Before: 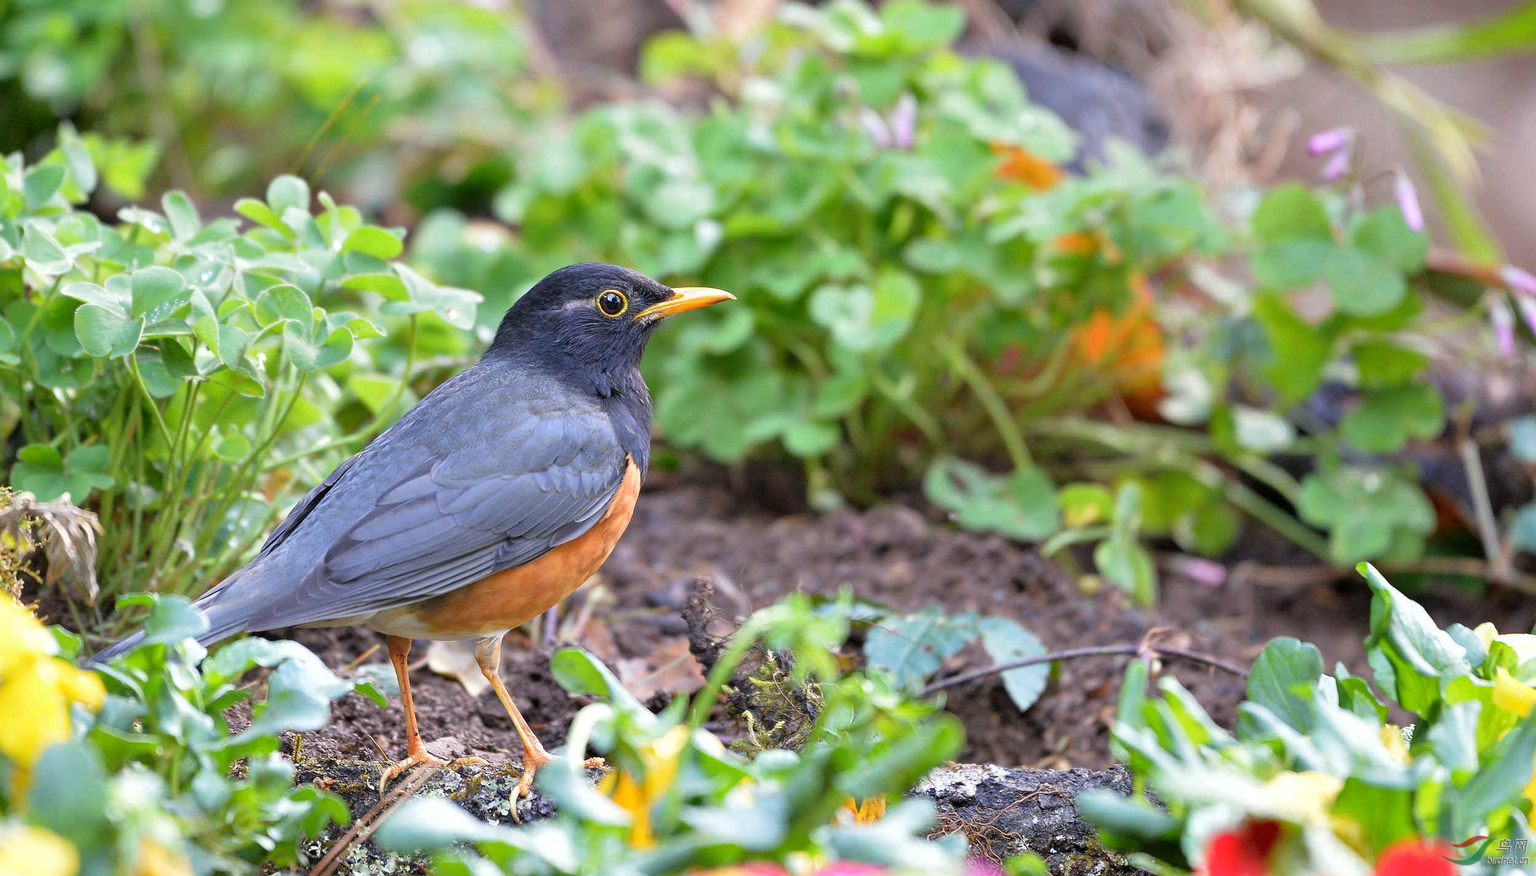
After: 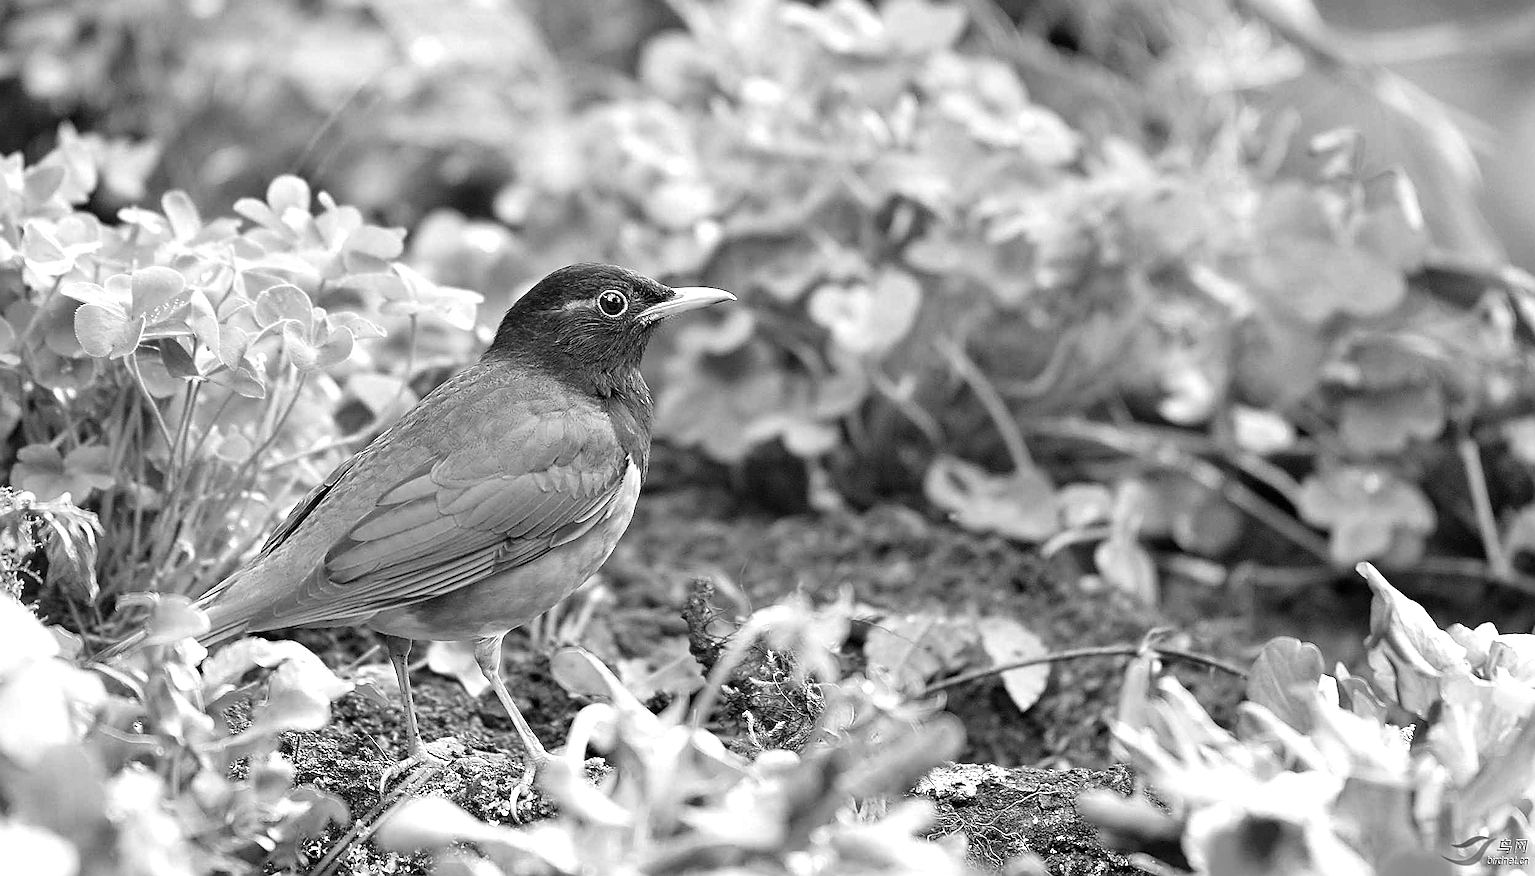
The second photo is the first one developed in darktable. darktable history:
monochrome: a -6.99, b 35.61, size 1.4
tone equalizer: -8 EV -0.417 EV, -7 EV -0.389 EV, -6 EV -0.333 EV, -5 EV -0.222 EV, -3 EV 0.222 EV, -2 EV 0.333 EV, -1 EV 0.389 EV, +0 EV 0.417 EV, edges refinement/feathering 500, mask exposure compensation -1.57 EV, preserve details no
sharpen: amount 0.75
